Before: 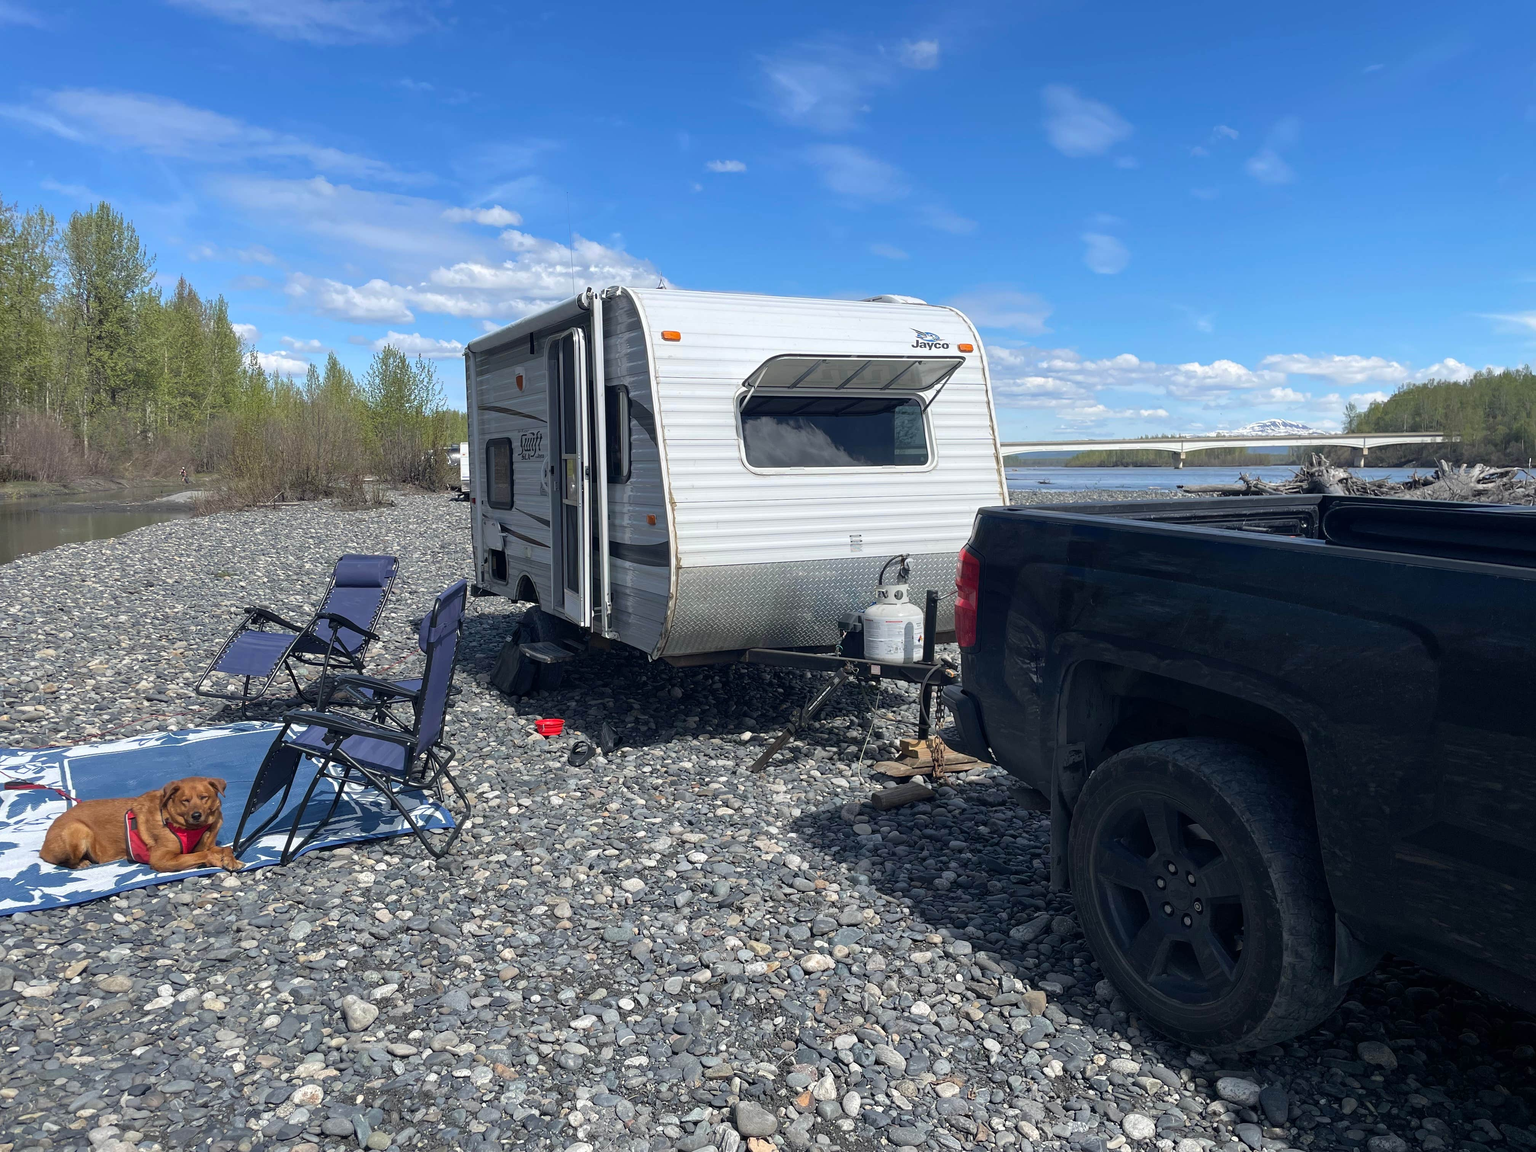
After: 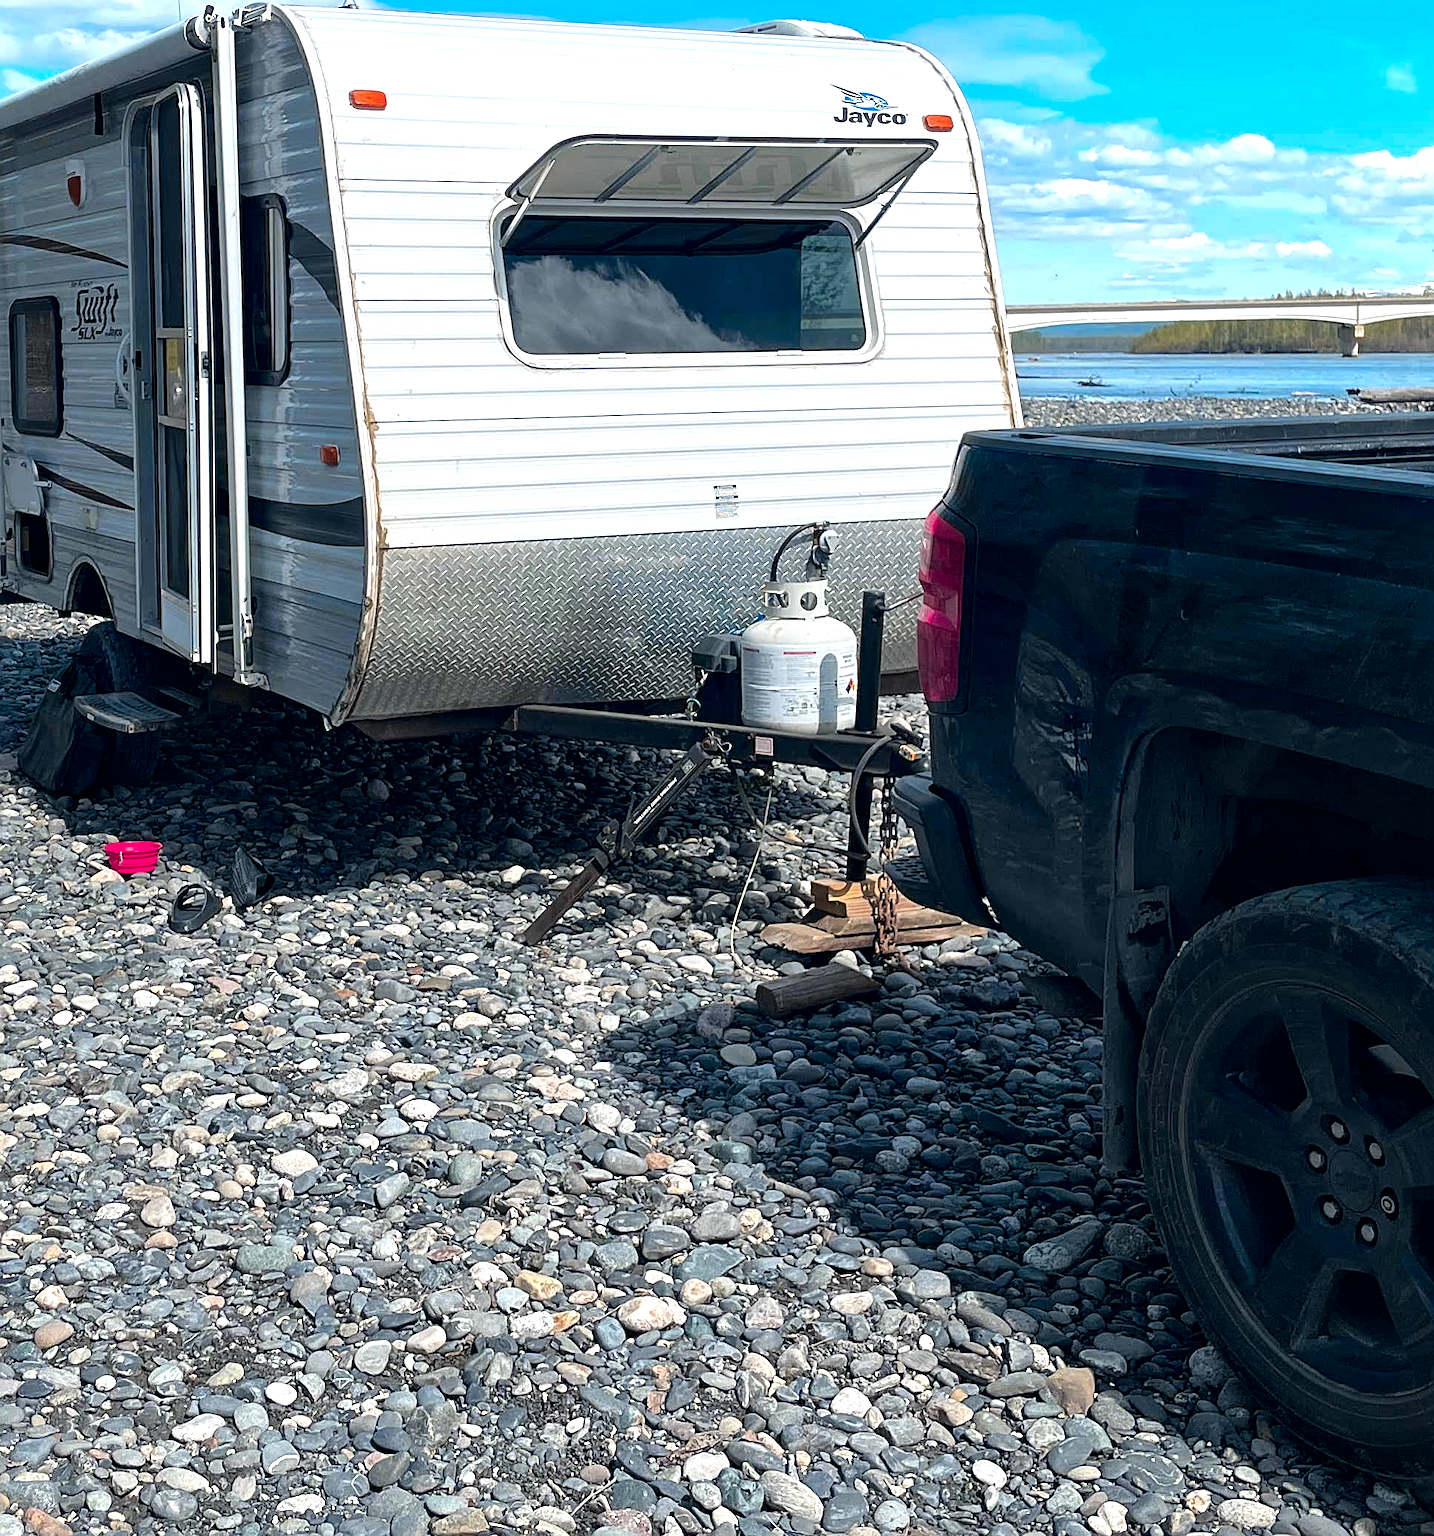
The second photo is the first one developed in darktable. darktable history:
crop: left 31.326%, top 24.704%, right 20.42%, bottom 6.435%
tone equalizer: -8 EV -0.448 EV, -7 EV -0.384 EV, -6 EV -0.364 EV, -5 EV -0.22 EV, -3 EV 0.195 EV, -2 EV 0.339 EV, -1 EV 0.405 EV, +0 EV 0.398 EV, mask exposure compensation -0.514 EV
color balance rgb: perceptual saturation grading › global saturation 30.002%, hue shift -12.18°
sharpen: on, module defaults
local contrast: mode bilateral grid, contrast 21, coarseness 50, detail 150%, midtone range 0.2
color zones: curves: ch0 [(0.068, 0.464) (0.25, 0.5) (0.48, 0.508) (0.75, 0.536) (0.886, 0.476) (0.967, 0.456)]; ch1 [(0.066, 0.456) (0.25, 0.5) (0.616, 0.508) (0.746, 0.56) (0.934, 0.444)]
